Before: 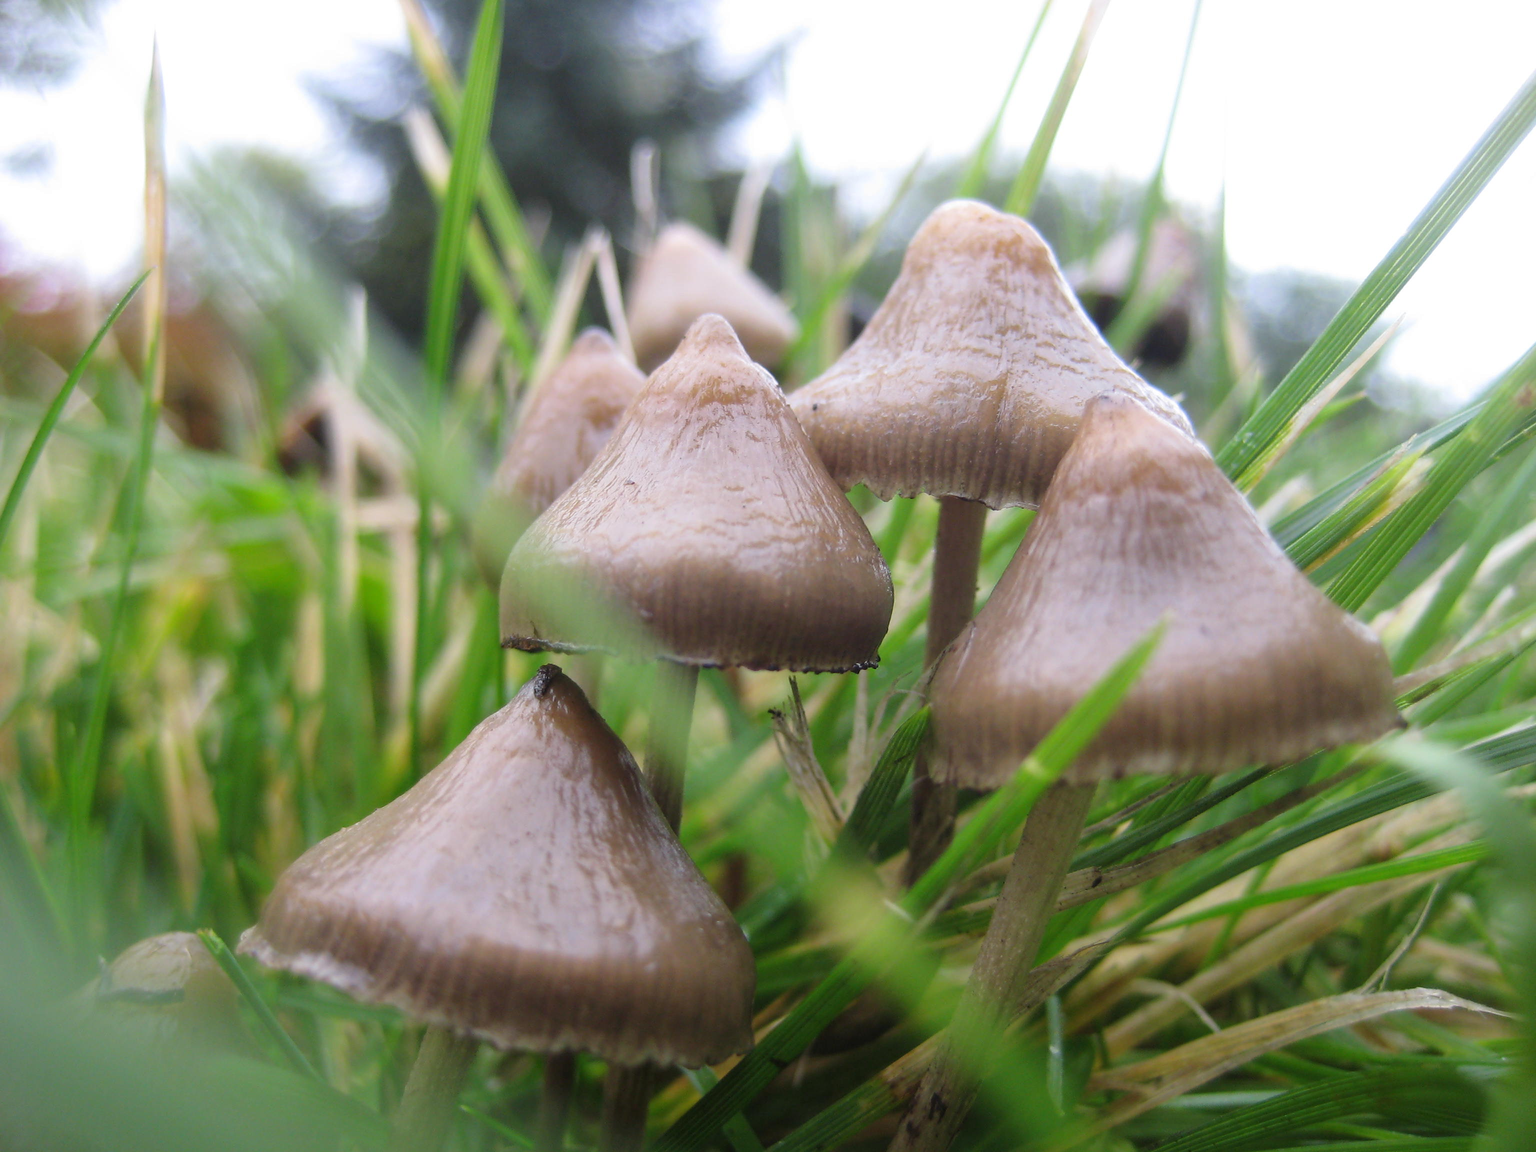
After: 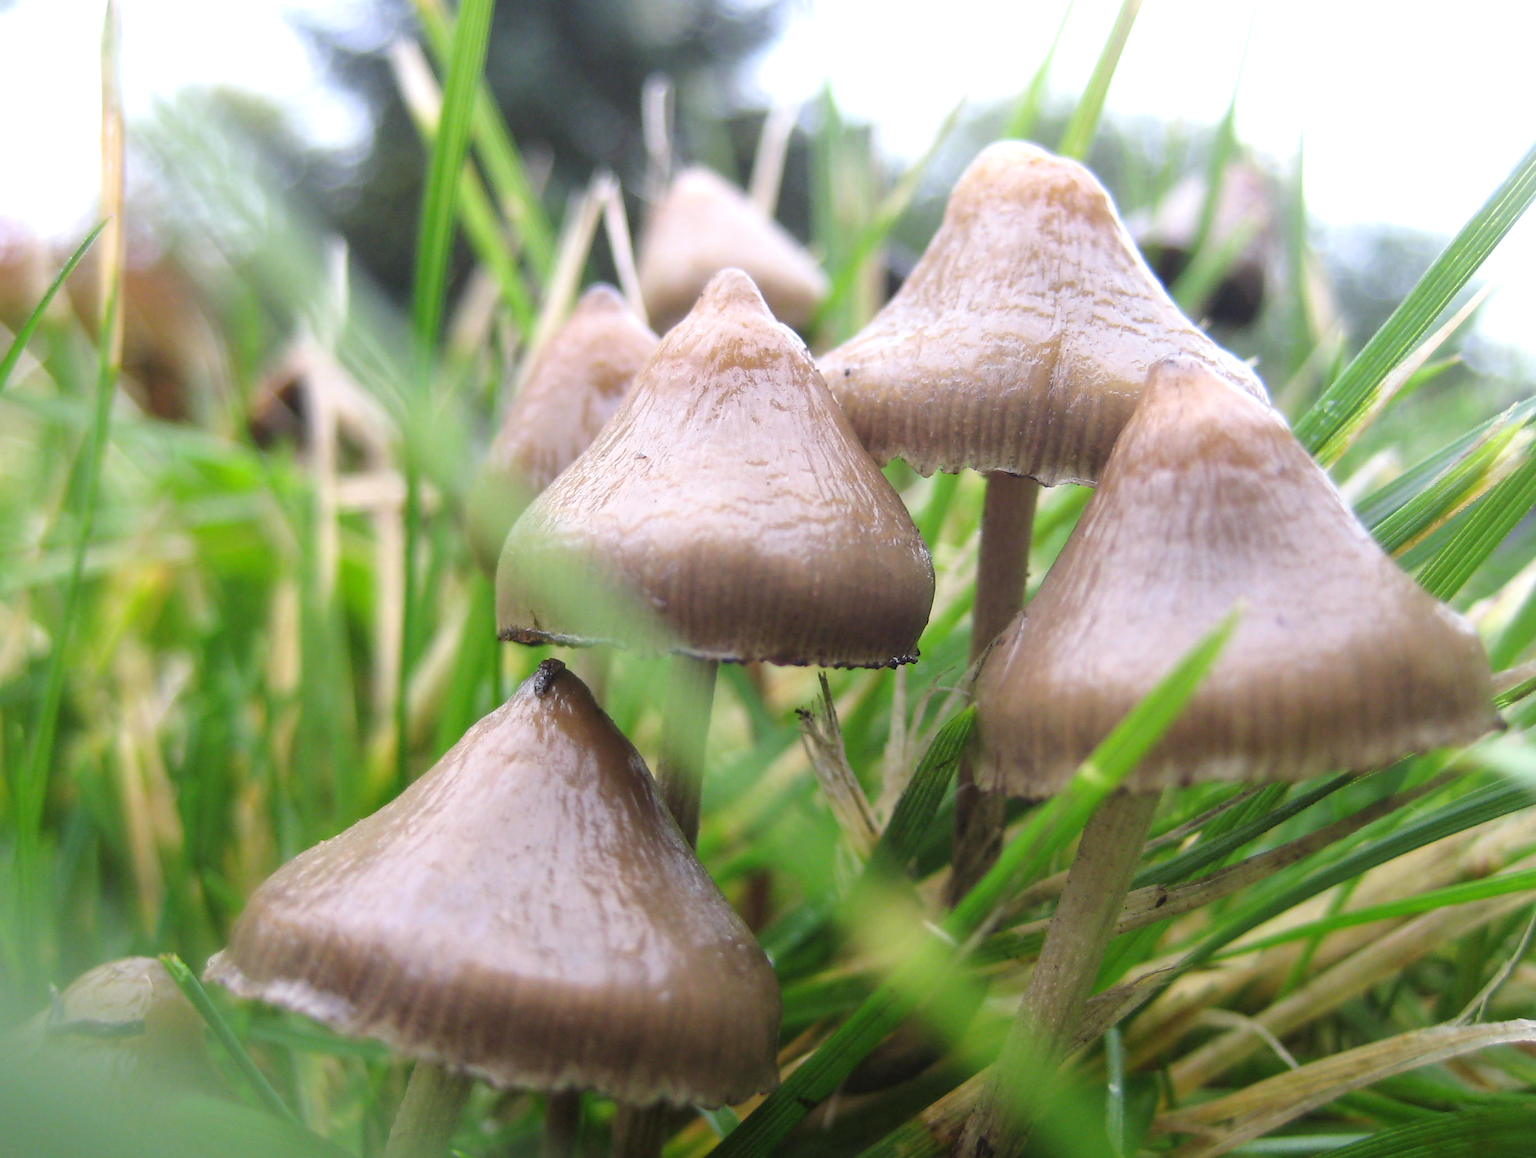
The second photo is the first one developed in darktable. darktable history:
crop: left 3.569%, top 6.374%, right 6.631%, bottom 3.343%
exposure: exposure 0.379 EV, compensate highlight preservation false
